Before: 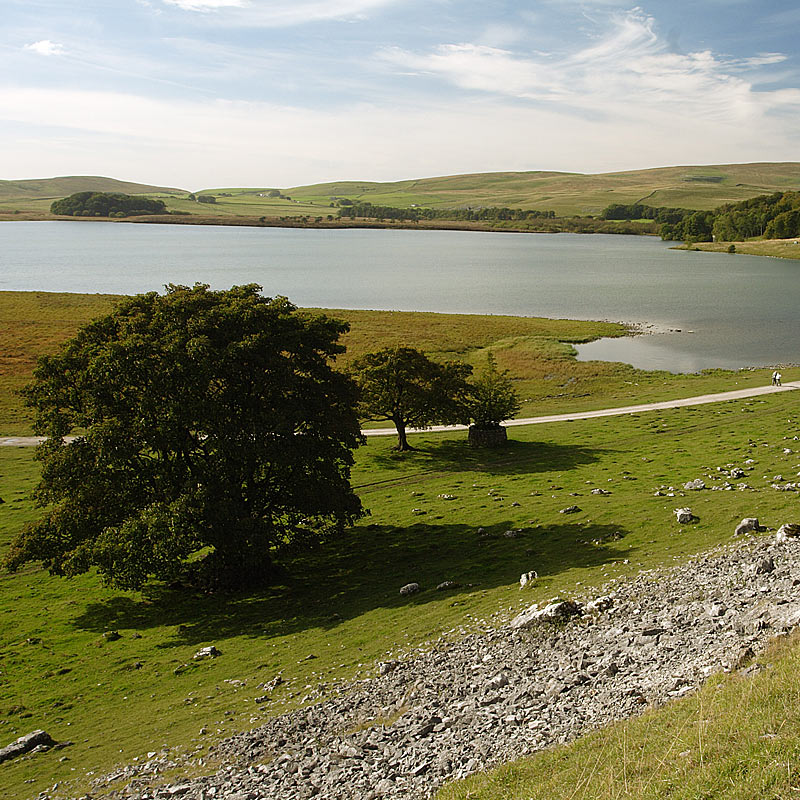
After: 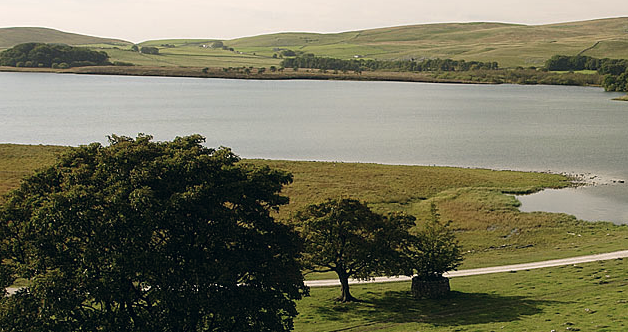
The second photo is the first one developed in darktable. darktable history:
color correction: highlights a* 2.93, highlights b* 5, shadows a* -2.75, shadows b* -4.89, saturation 0.803
crop: left 7.15%, top 18.729%, right 14.307%, bottom 39.751%
